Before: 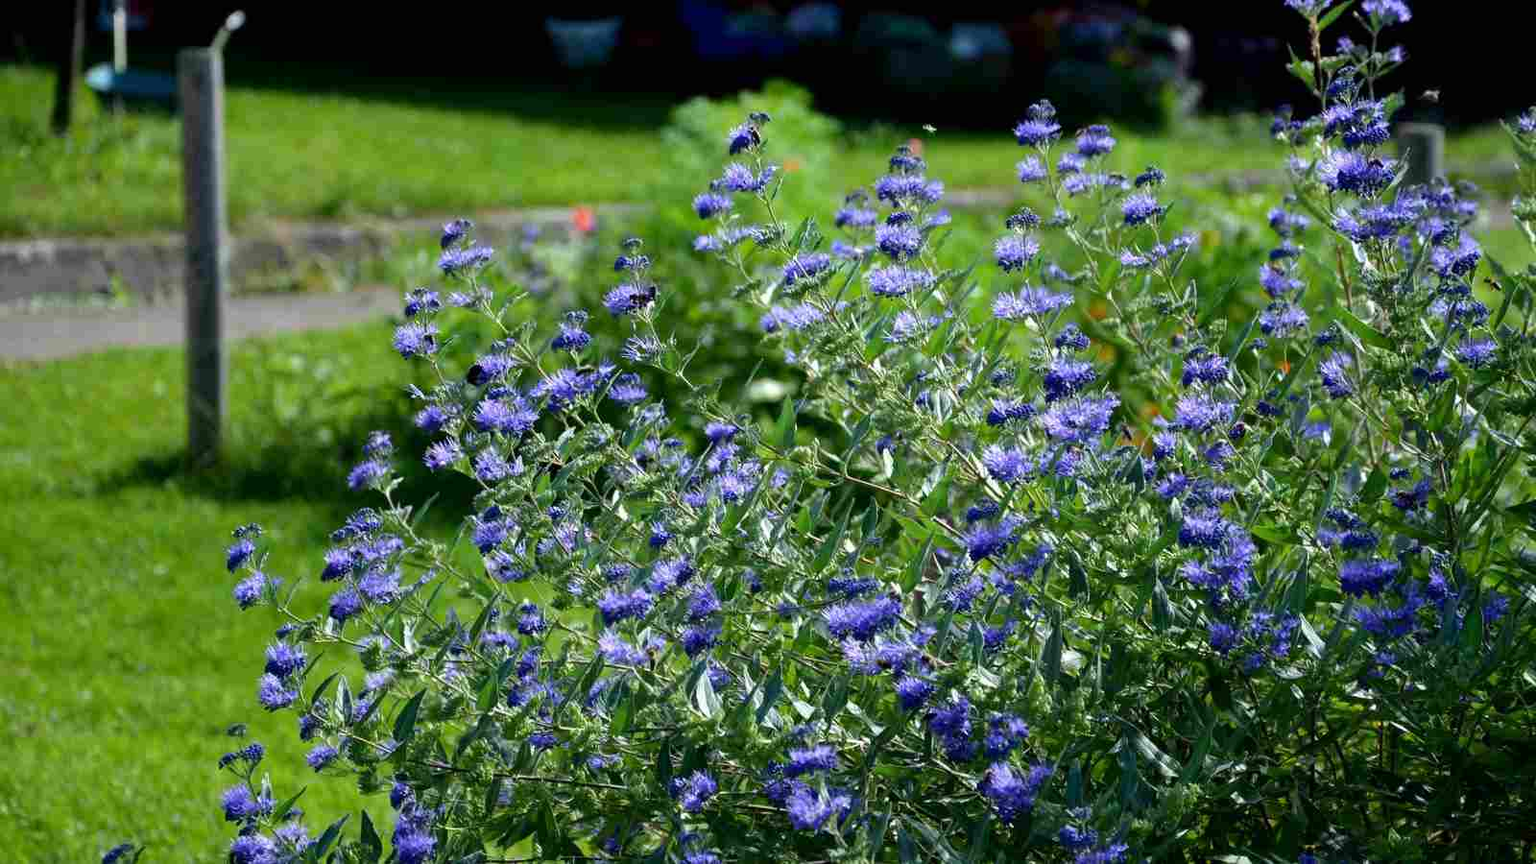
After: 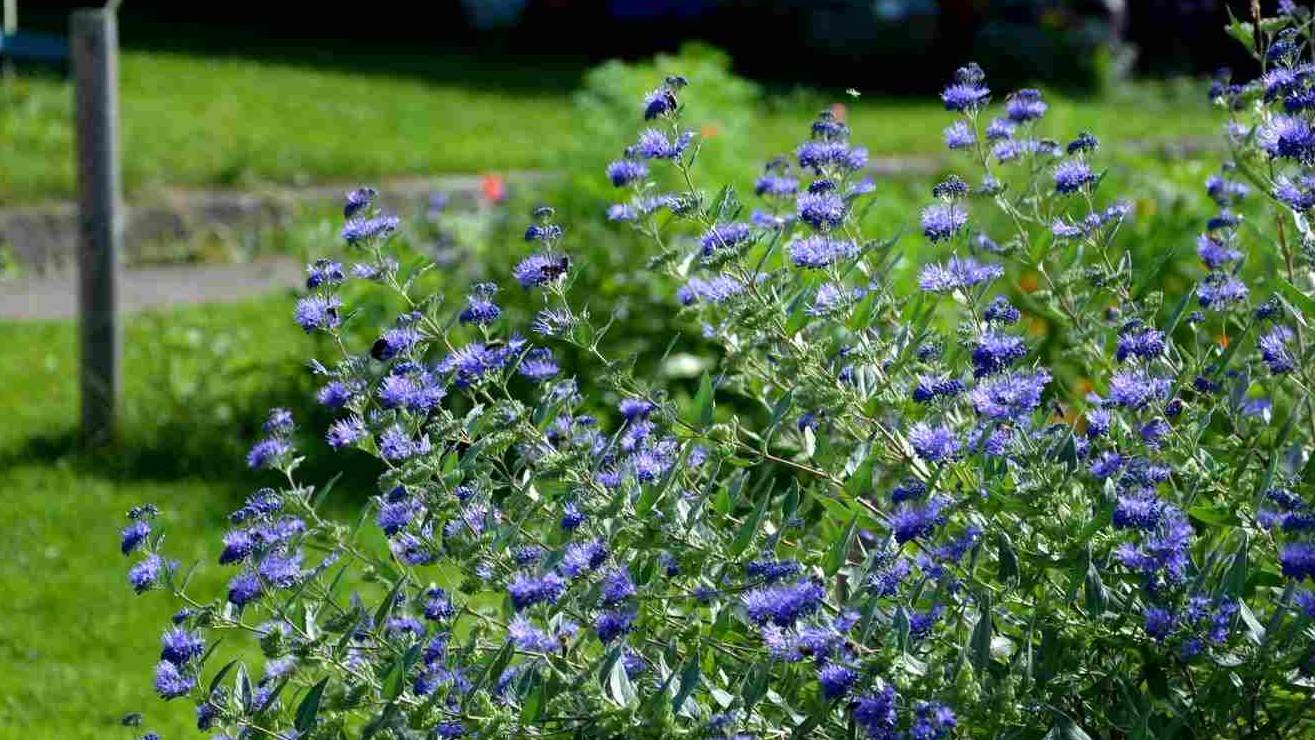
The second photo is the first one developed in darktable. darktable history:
crop and rotate: left 7.196%, top 4.574%, right 10.605%, bottom 13.178%
rotate and perspective: crop left 0, crop top 0
